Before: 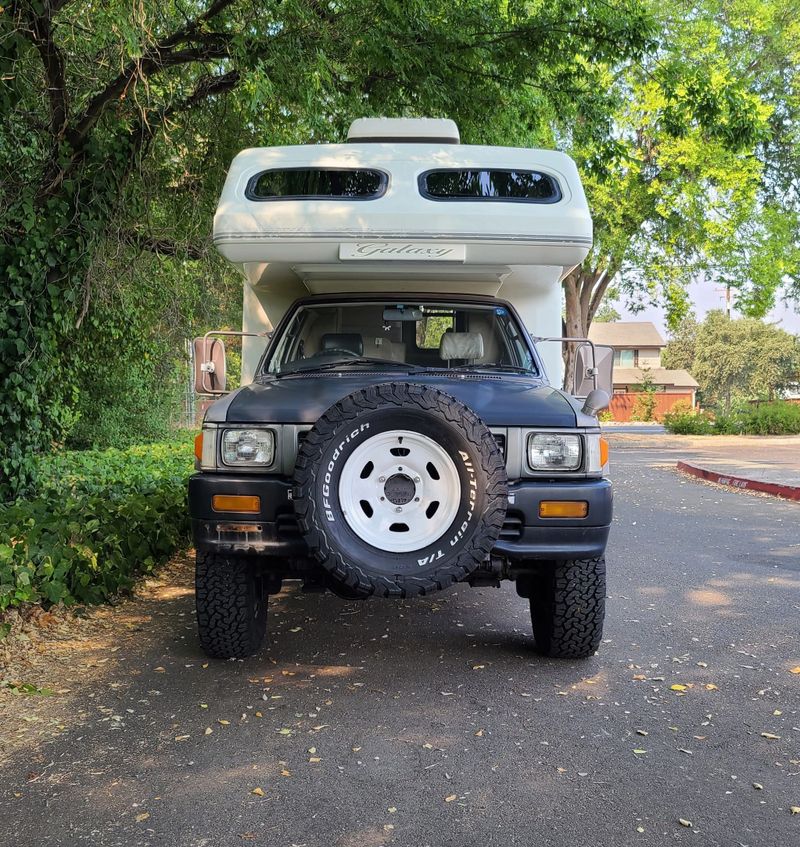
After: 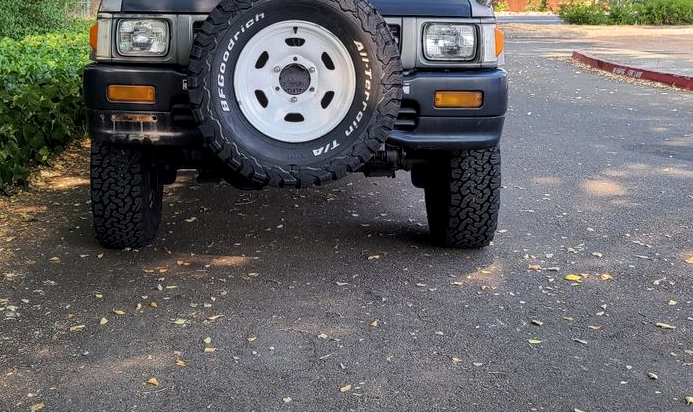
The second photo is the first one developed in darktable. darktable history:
crop and rotate: left 13.267%, top 48.448%, bottom 2.848%
local contrast: on, module defaults
contrast brightness saturation: contrast 0.045
